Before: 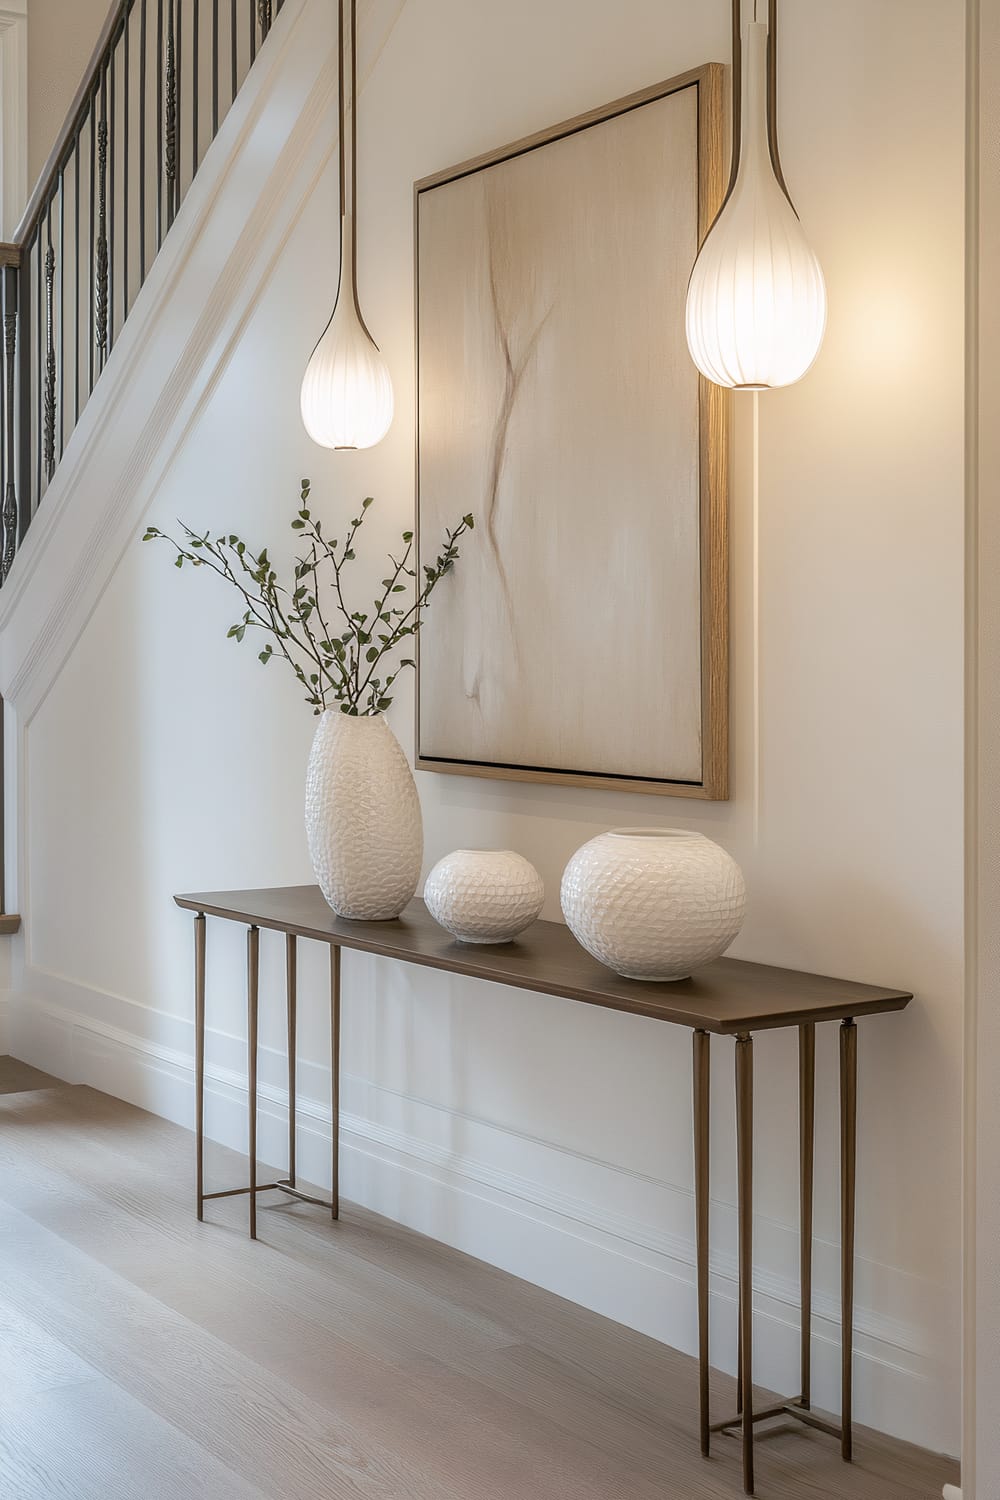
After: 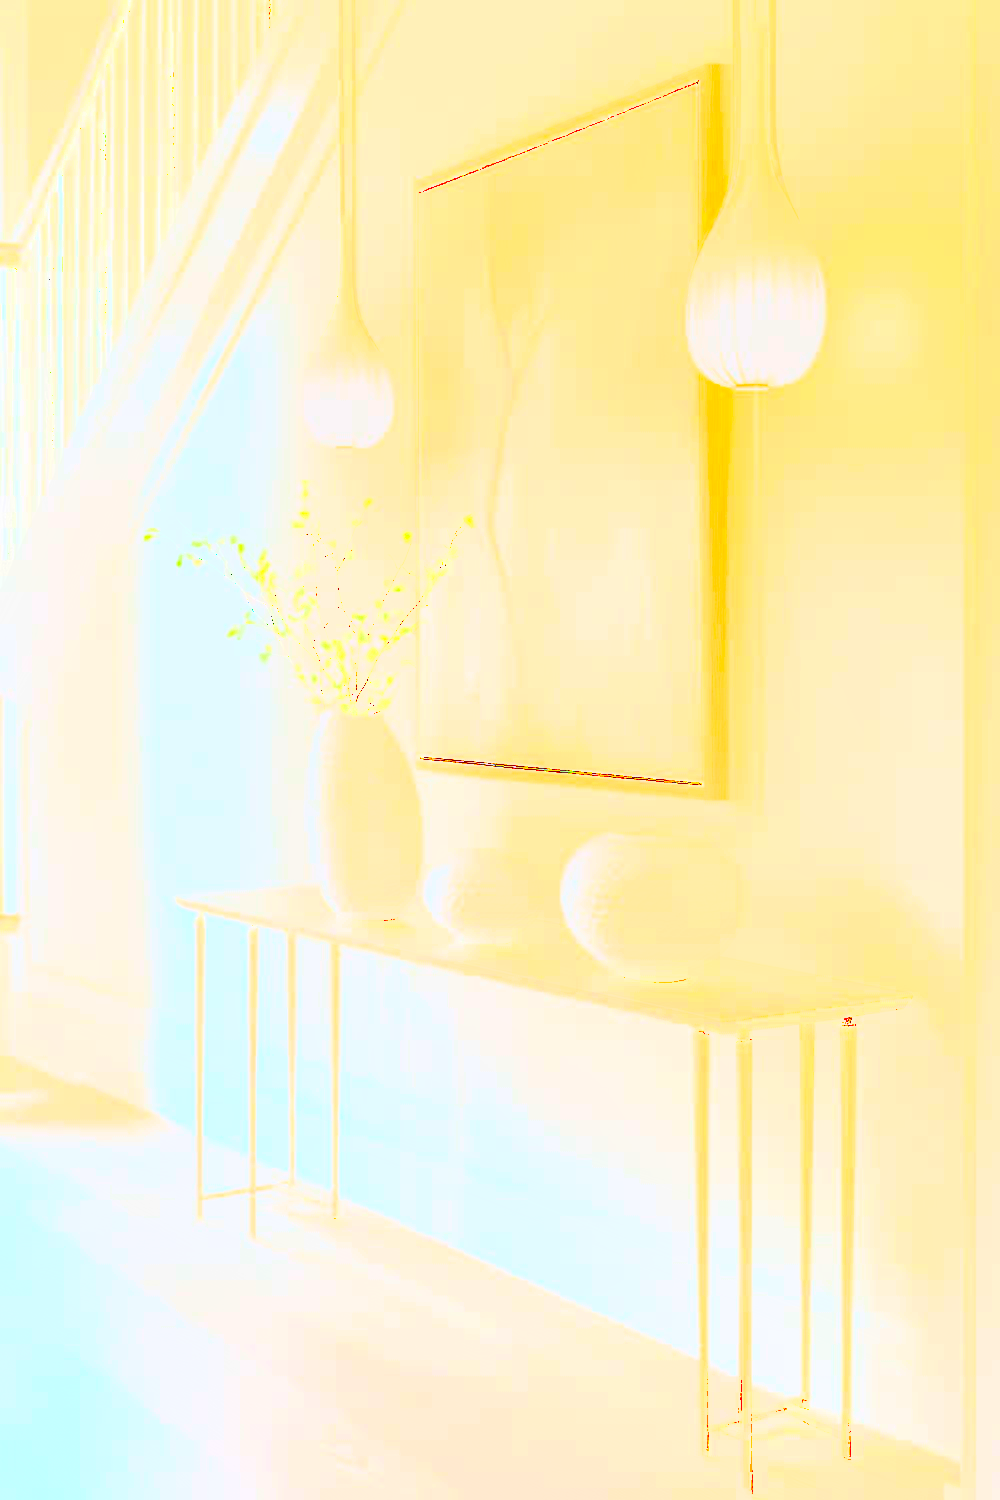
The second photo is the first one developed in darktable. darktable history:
contrast brightness saturation: contrast 0.824, brightness 0.596, saturation 0.58
shadows and highlights: soften with gaussian
local contrast: highlights 3%, shadows 2%, detail 133%
exposure: exposure 7.955 EV, compensate exposure bias true, compensate highlight preservation false
